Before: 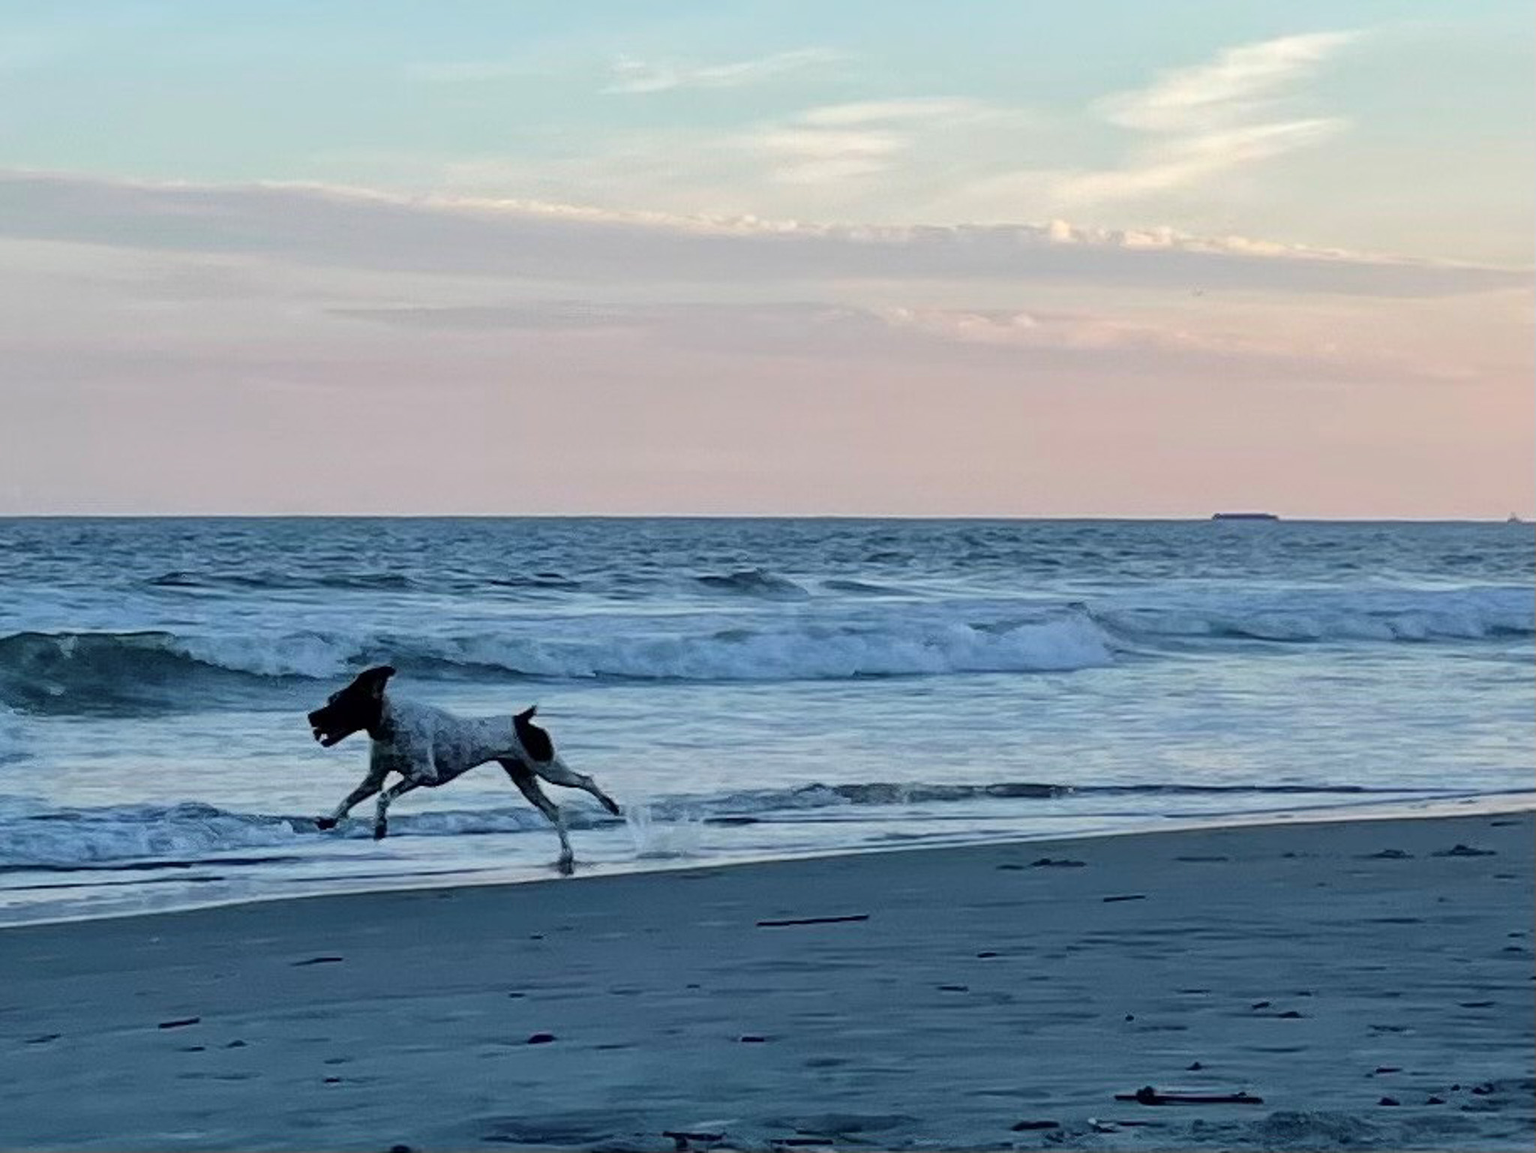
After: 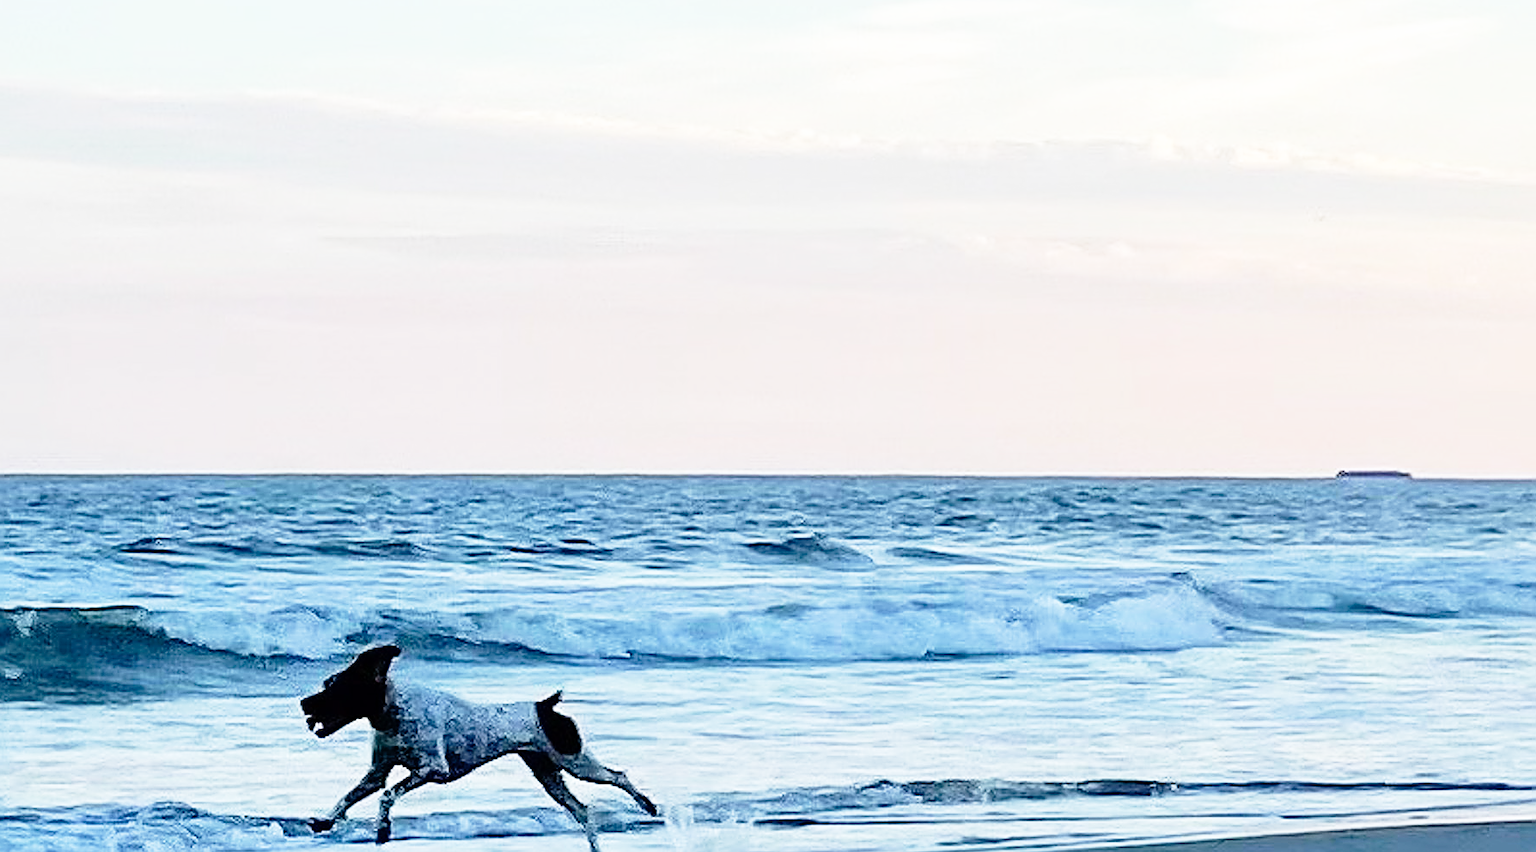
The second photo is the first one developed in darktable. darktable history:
sharpen: radius 1.685, amount 1.294
crop: left 3.015%, top 8.969%, right 9.647%, bottom 26.457%
base curve: curves: ch0 [(0, 0) (0.012, 0.01) (0.073, 0.168) (0.31, 0.711) (0.645, 0.957) (1, 1)], preserve colors none
